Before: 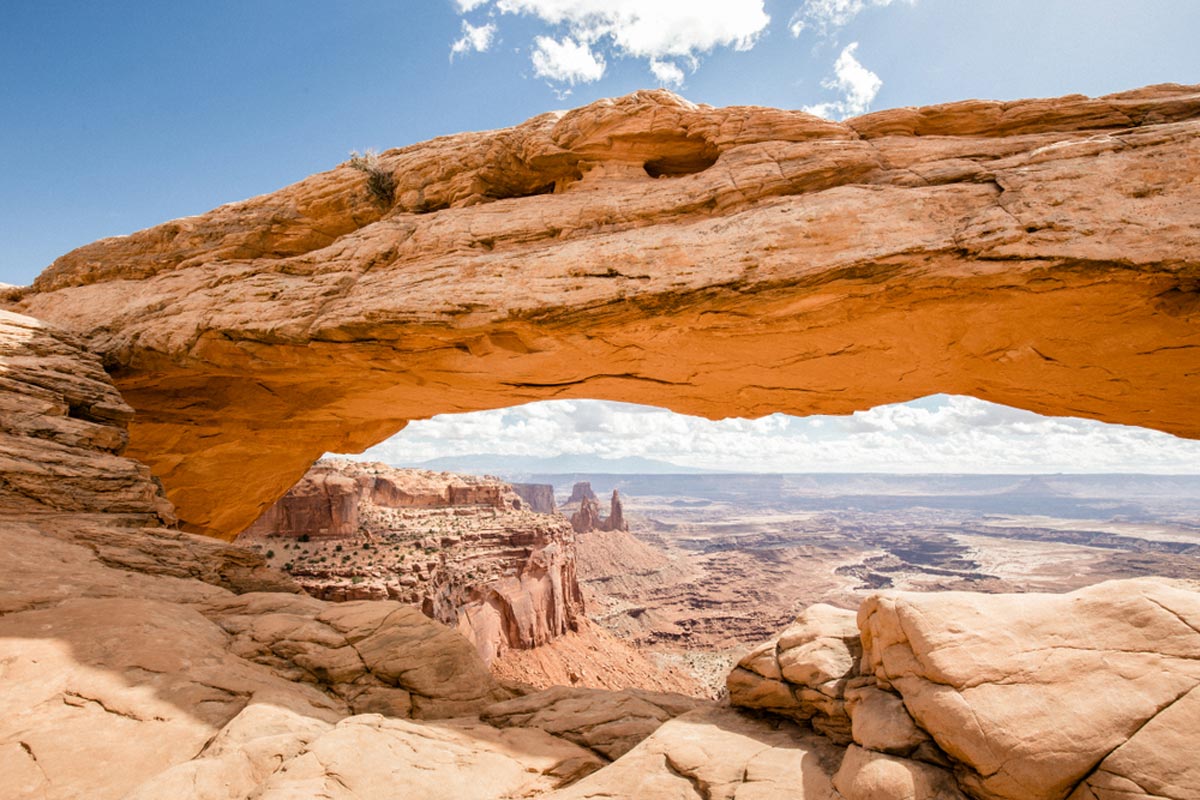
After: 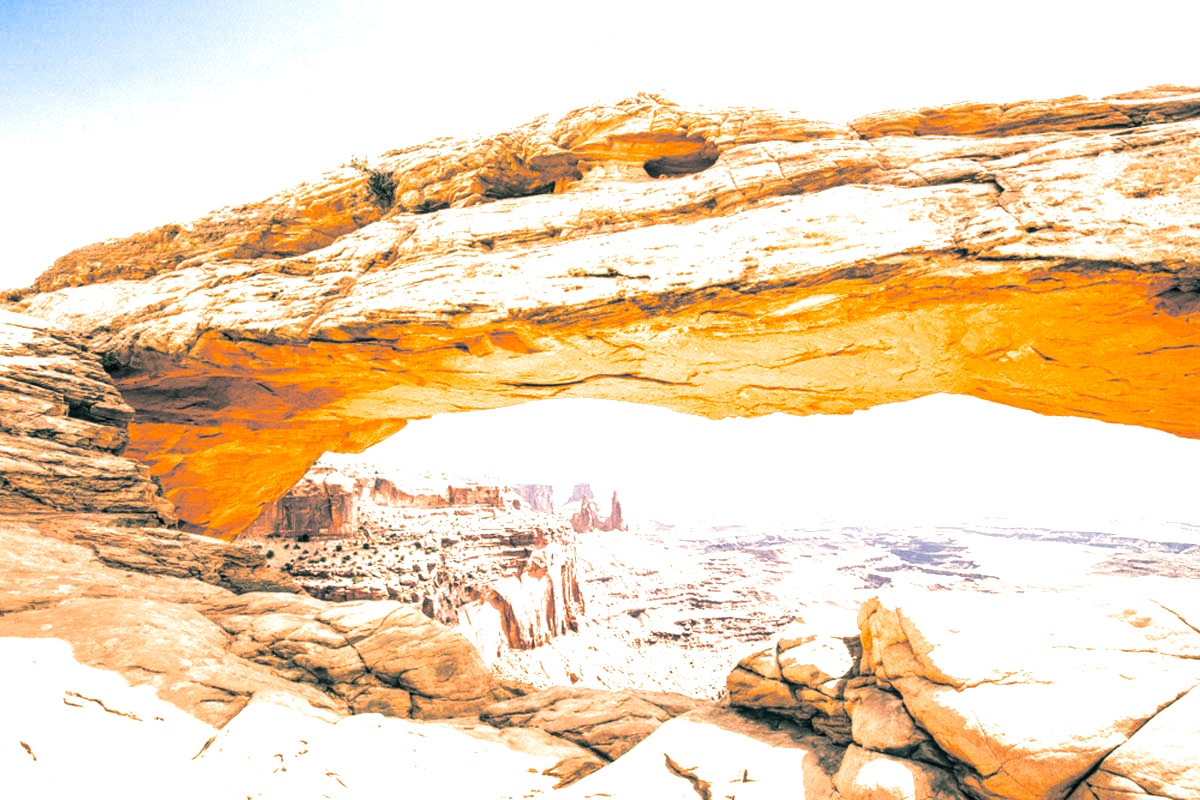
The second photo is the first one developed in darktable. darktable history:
tone curve: curves: ch0 [(0, 0) (0.003, 0.013) (0.011, 0.016) (0.025, 0.023) (0.044, 0.036) (0.069, 0.051) (0.1, 0.076) (0.136, 0.107) (0.177, 0.145) (0.224, 0.186) (0.277, 0.246) (0.335, 0.311) (0.399, 0.378) (0.468, 0.462) (0.543, 0.548) (0.623, 0.636) (0.709, 0.728) (0.801, 0.816) (0.898, 0.9) (1, 1)], preserve colors none
exposure: black level correction 0, exposure 1.5 EV, compensate exposure bias true, compensate highlight preservation false
white balance: red 1.009, blue 0.985
local contrast: on, module defaults
split-toning: shadows › hue 186.43°, highlights › hue 49.29°, compress 30.29%
